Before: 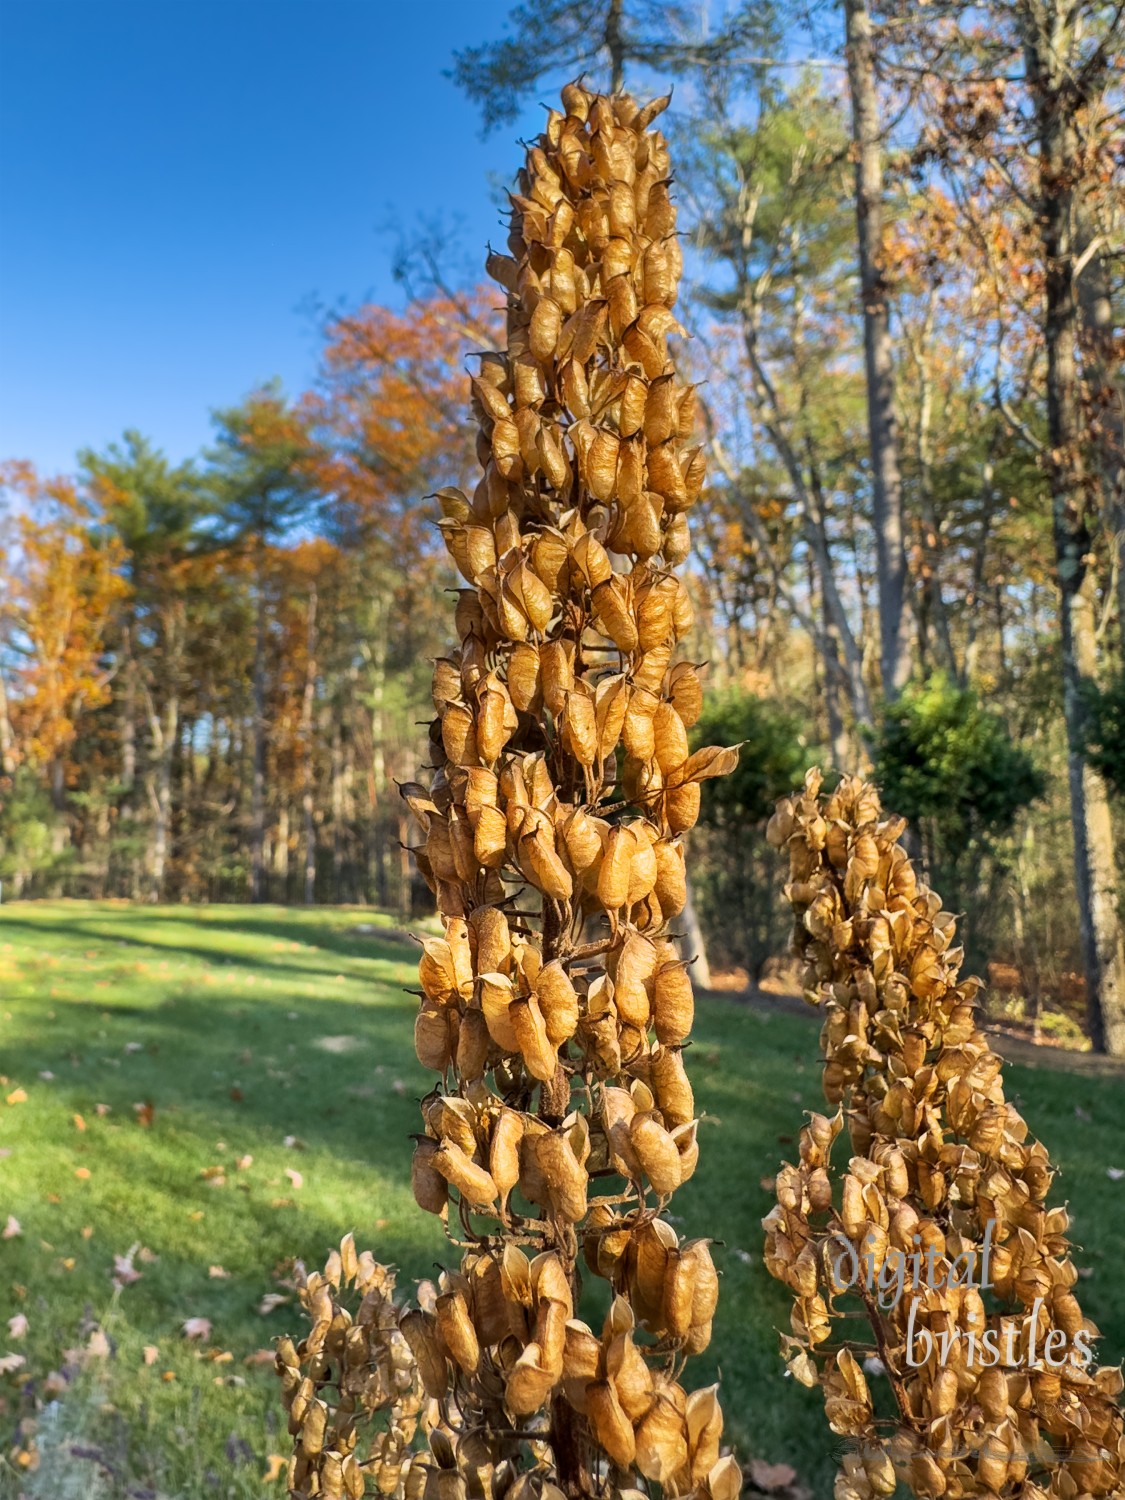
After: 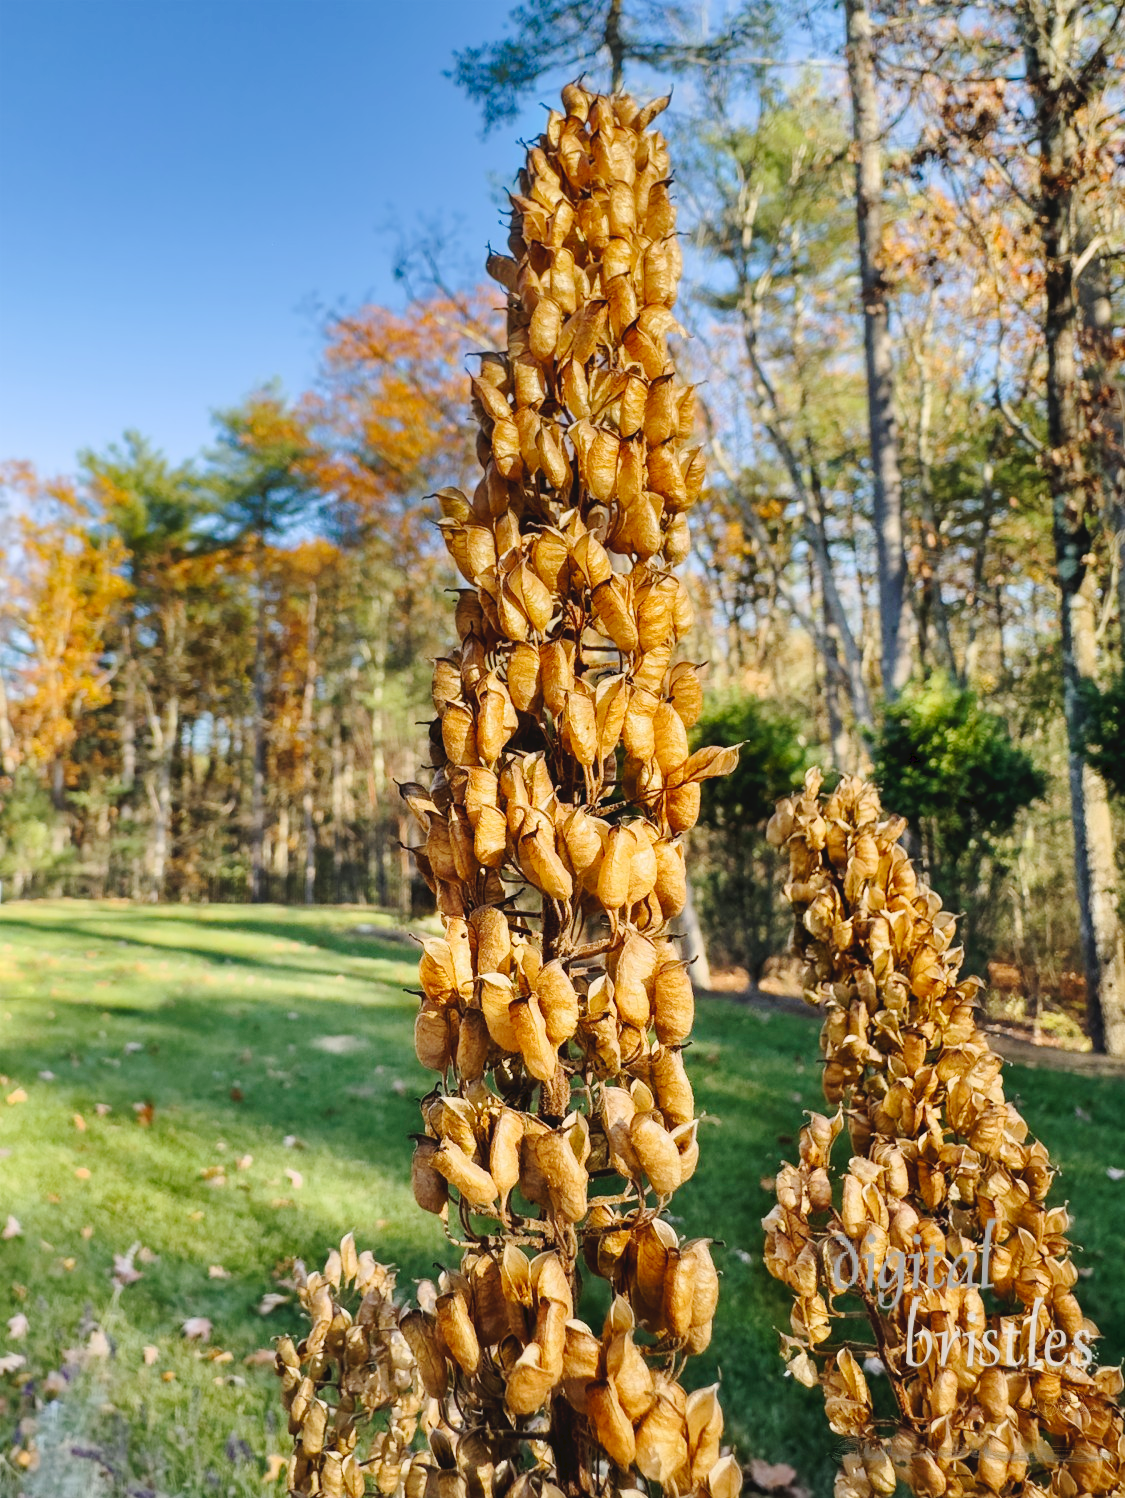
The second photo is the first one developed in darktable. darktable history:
crop: bottom 0.071%
tone curve: curves: ch0 [(0, 0) (0.003, 0.047) (0.011, 0.05) (0.025, 0.053) (0.044, 0.057) (0.069, 0.062) (0.1, 0.084) (0.136, 0.115) (0.177, 0.159) (0.224, 0.216) (0.277, 0.289) (0.335, 0.382) (0.399, 0.474) (0.468, 0.561) (0.543, 0.636) (0.623, 0.705) (0.709, 0.778) (0.801, 0.847) (0.898, 0.916) (1, 1)], preserve colors none
